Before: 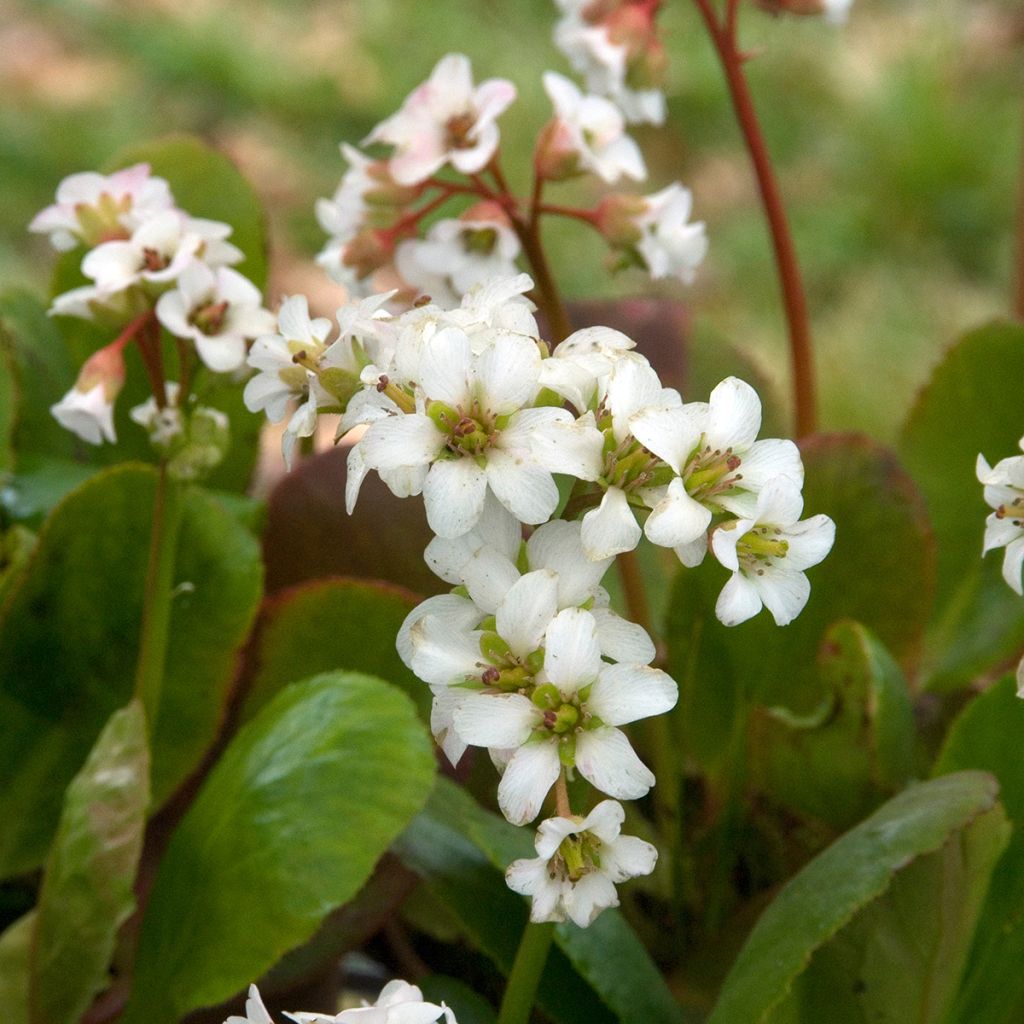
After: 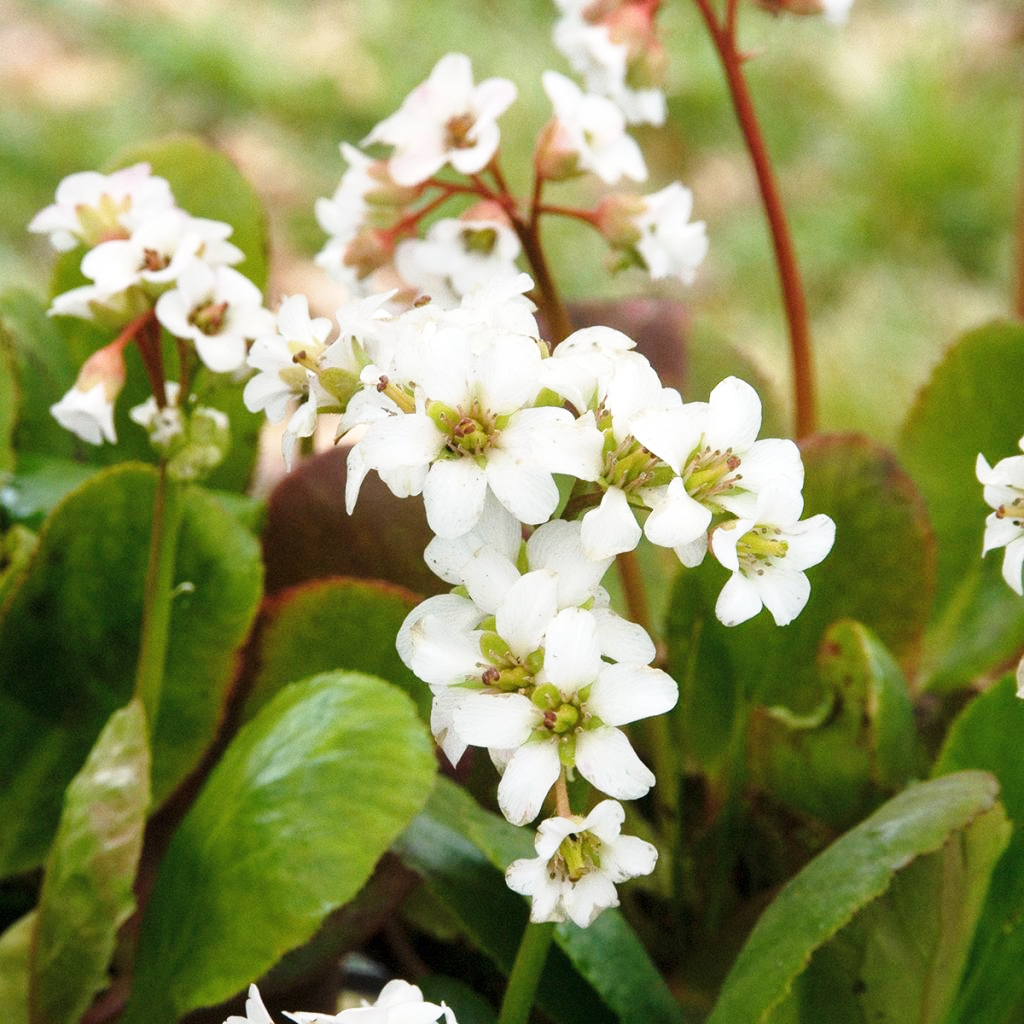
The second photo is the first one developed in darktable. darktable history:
base curve: curves: ch0 [(0, 0) (0.028, 0.03) (0.121, 0.232) (0.46, 0.748) (0.859, 0.968) (1, 1)], preserve colors none
contrast brightness saturation: saturation -0.162
